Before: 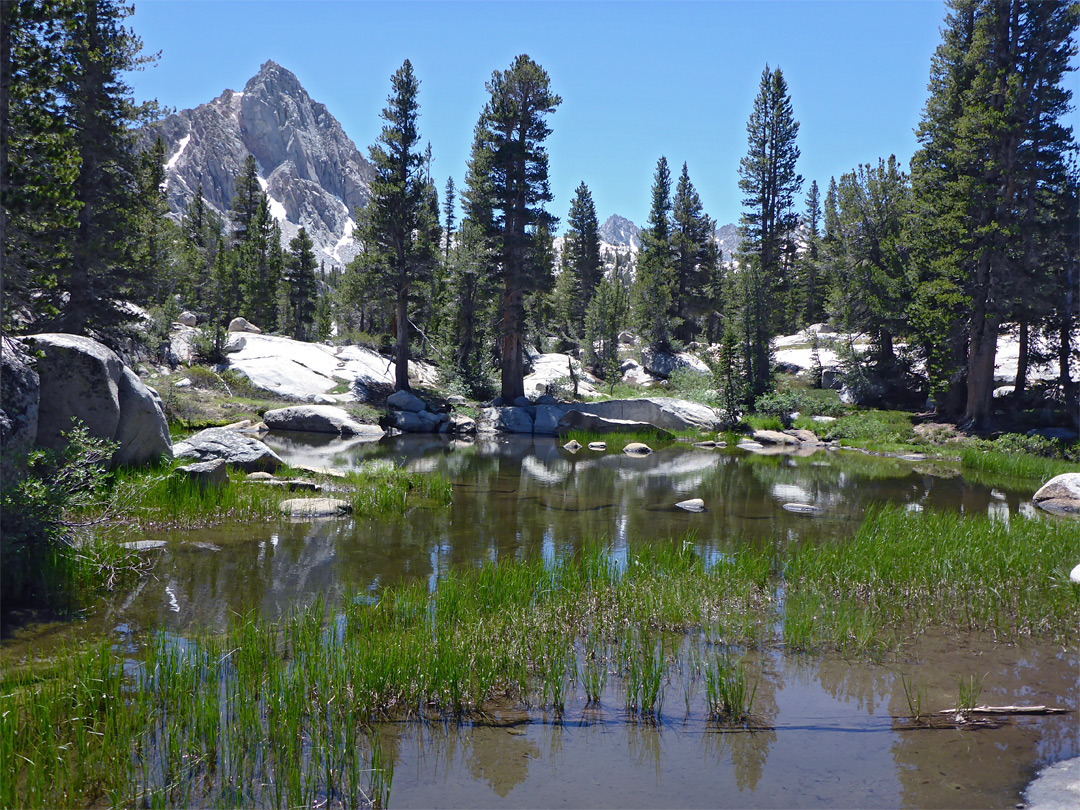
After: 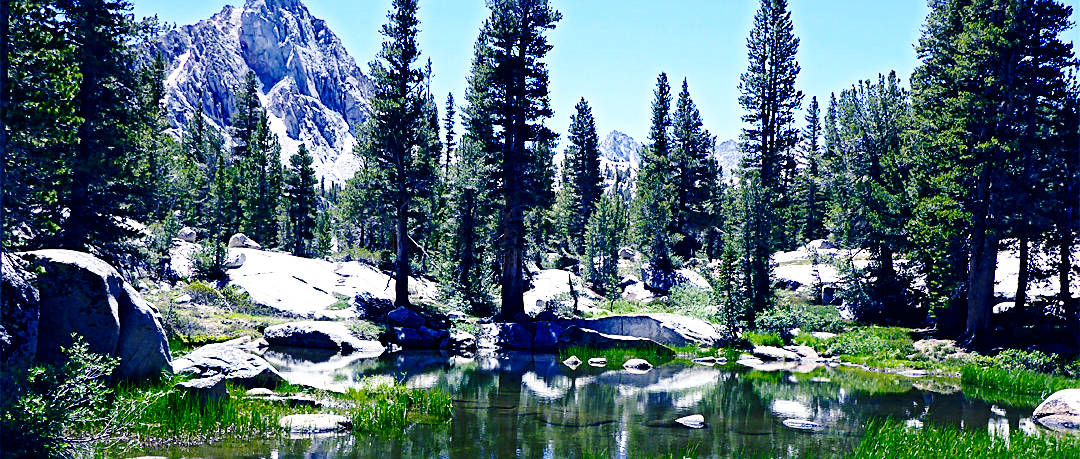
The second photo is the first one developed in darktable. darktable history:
crop and rotate: top 10.425%, bottom 32.887%
color balance rgb: shadows lift › luminance -41.126%, shadows lift › chroma 13.912%, shadows lift › hue 260.12°, perceptual saturation grading › global saturation 19.563%, global vibrance 9.885%, contrast 14.413%, saturation formula JzAzBz (2021)
base curve: curves: ch0 [(0, 0) (0.028, 0.03) (0.121, 0.232) (0.46, 0.748) (0.859, 0.968) (1, 1)], preserve colors none
exposure: exposure 0.127 EV, compensate highlight preservation false
sharpen: on, module defaults
